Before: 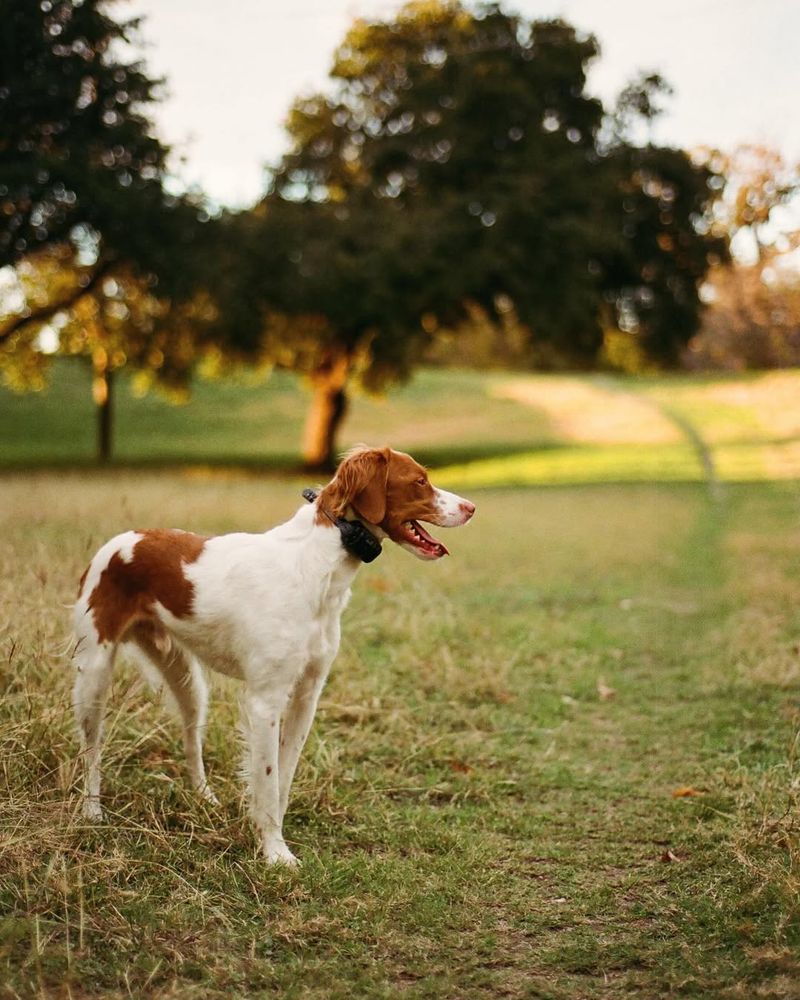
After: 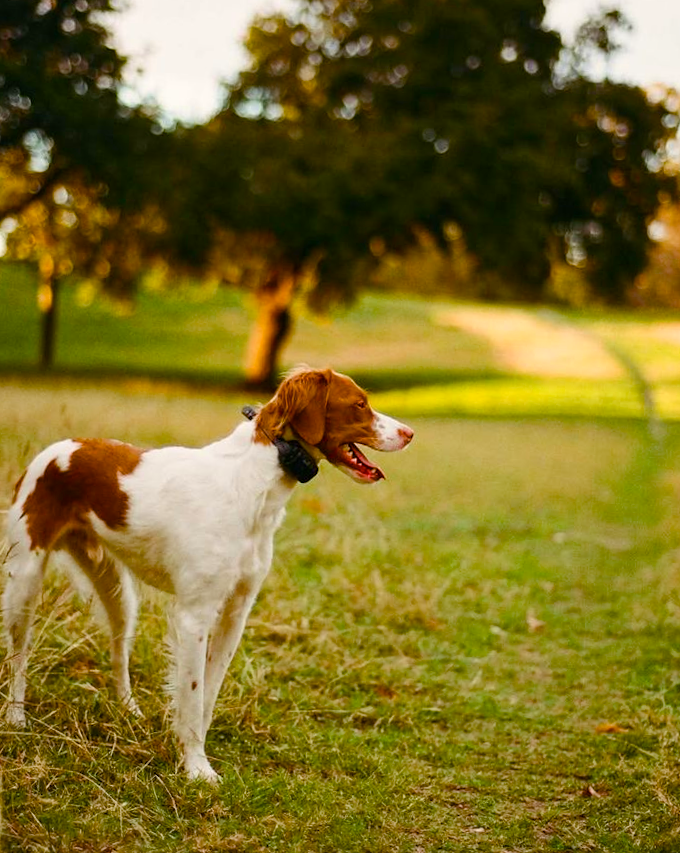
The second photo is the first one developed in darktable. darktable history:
crop and rotate: angle -2.9°, left 5.084%, top 5.199%, right 4.628%, bottom 4.163%
color balance rgb: linear chroma grading › global chroma 19.521%, perceptual saturation grading › global saturation 20%, perceptual saturation grading › highlights -25.012%, perceptual saturation grading › shadows 49.221%
